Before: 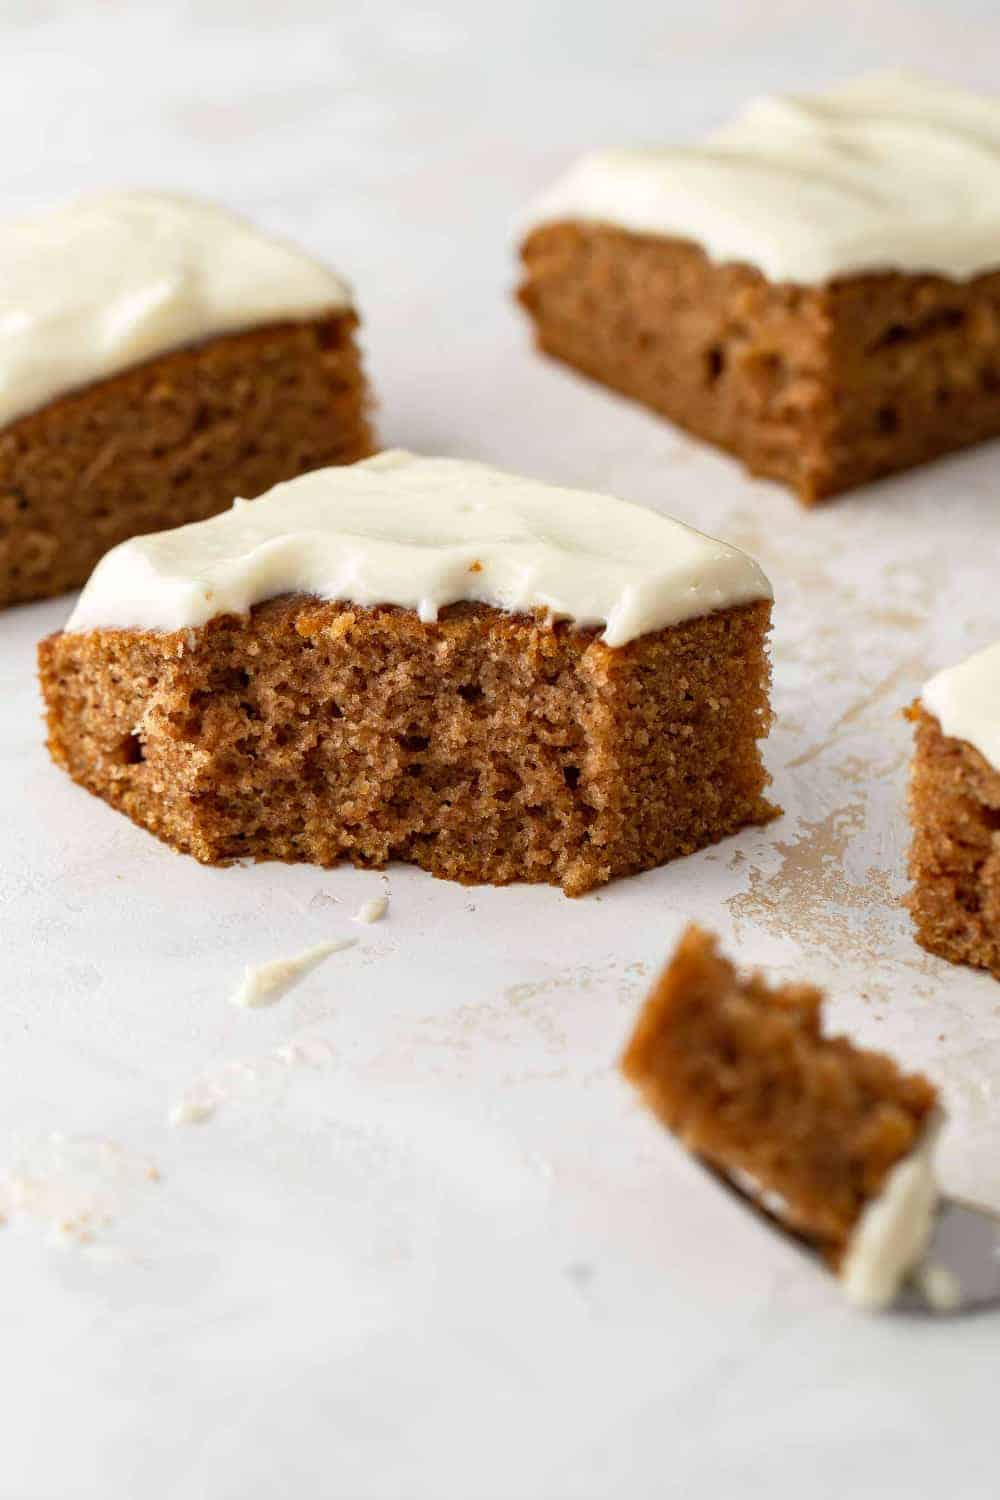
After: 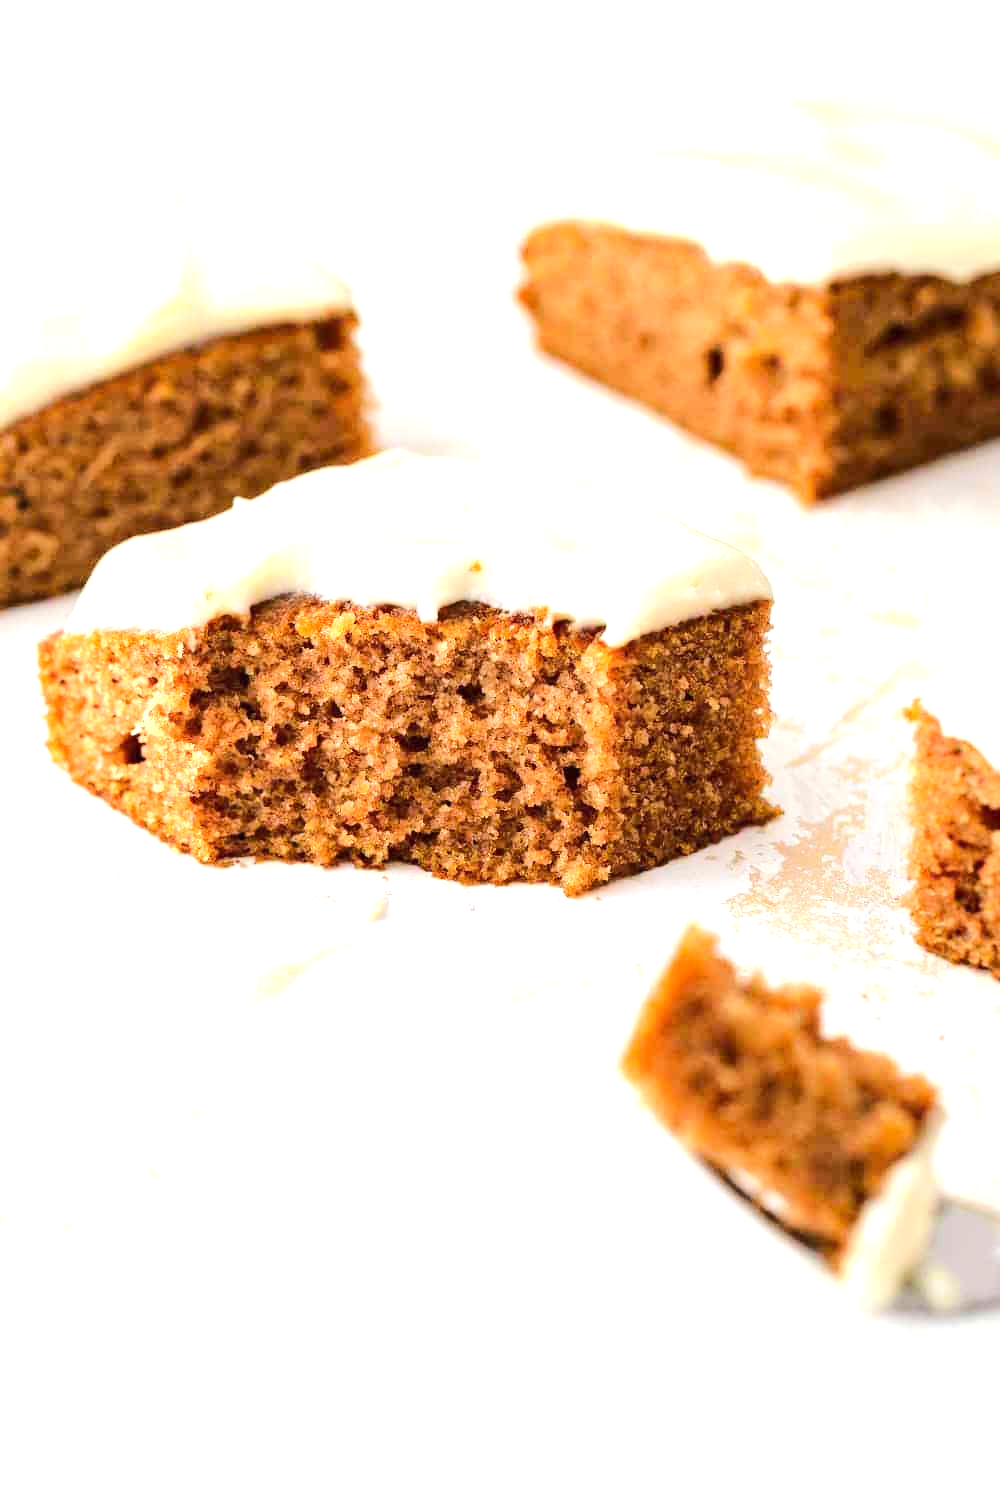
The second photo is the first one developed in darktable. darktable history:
exposure: exposure 1 EV, compensate highlight preservation false
rgb curve: curves: ch0 [(0, 0) (0.284, 0.292) (0.505, 0.644) (1, 1)], compensate middle gray true
